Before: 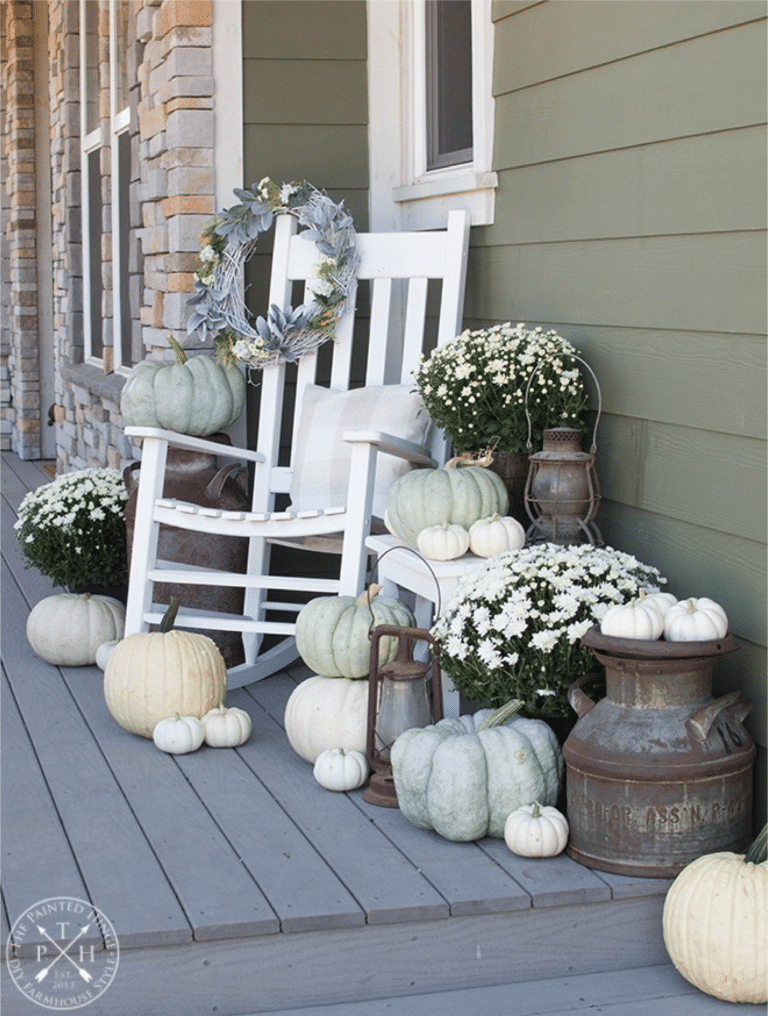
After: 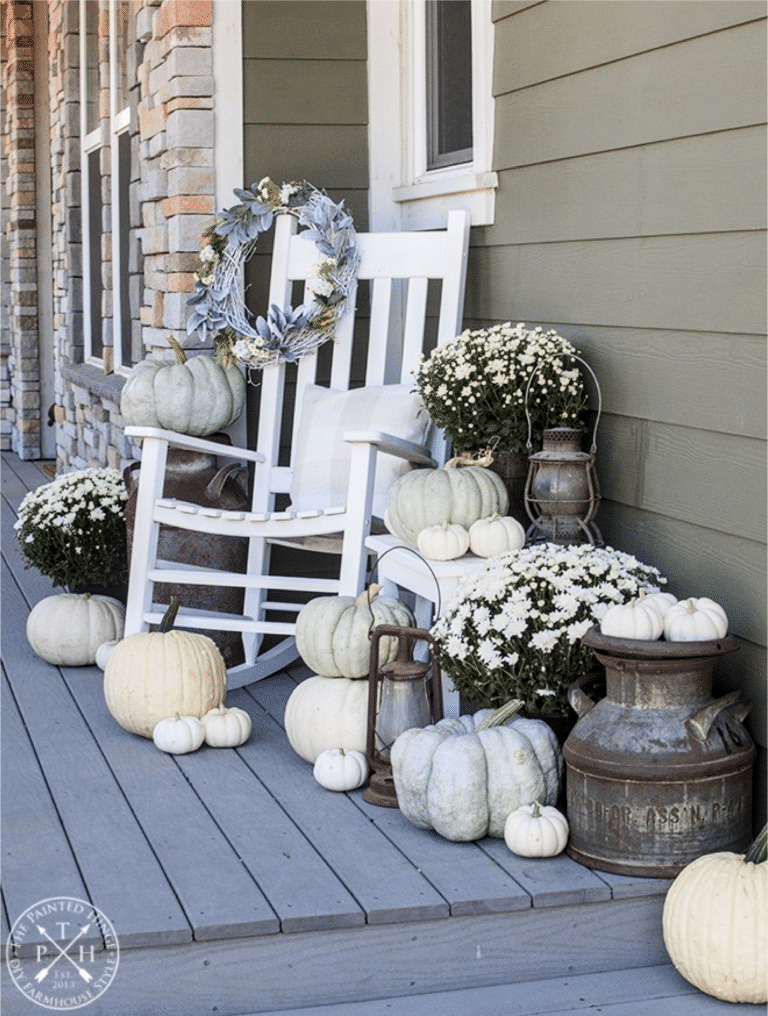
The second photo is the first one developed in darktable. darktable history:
local contrast: detail 130%
tone curve: curves: ch0 [(0, 0) (0.087, 0.054) (0.281, 0.245) (0.506, 0.526) (0.8, 0.824) (0.994, 0.955)]; ch1 [(0, 0) (0.27, 0.195) (0.406, 0.435) (0.452, 0.474) (0.495, 0.5) (0.514, 0.508) (0.563, 0.584) (0.654, 0.689) (1, 1)]; ch2 [(0, 0) (0.269, 0.299) (0.459, 0.441) (0.498, 0.499) (0.523, 0.52) (0.551, 0.549) (0.633, 0.625) (0.659, 0.681) (0.718, 0.764) (1, 1)], color space Lab, independent channels
